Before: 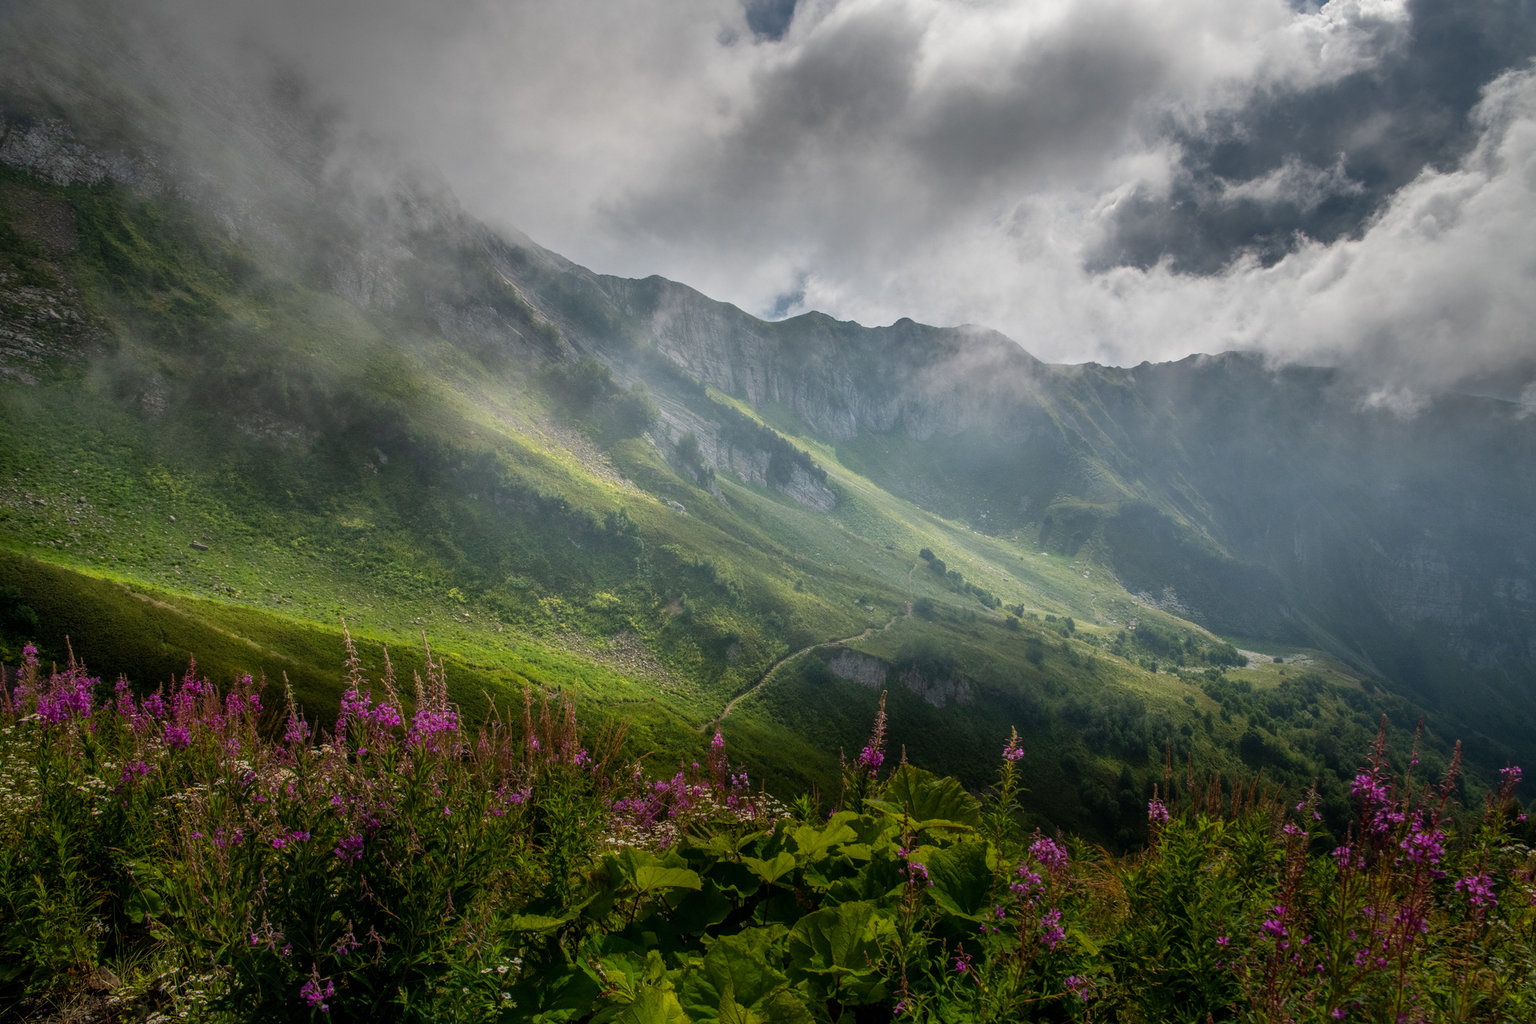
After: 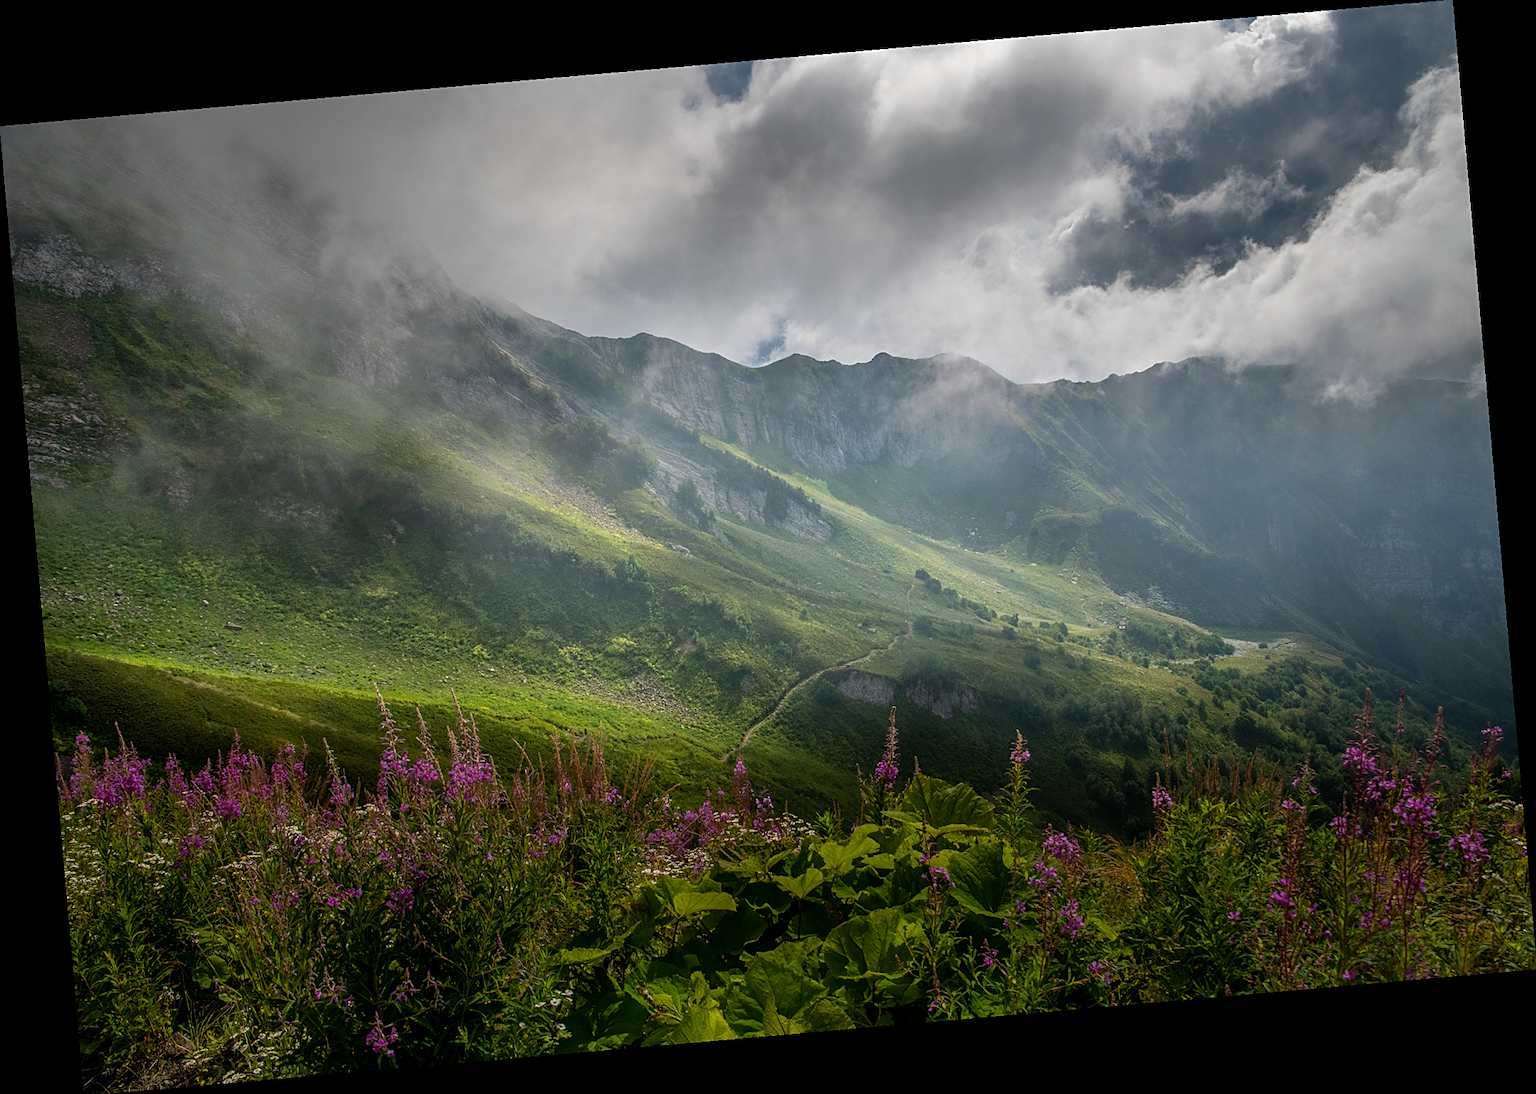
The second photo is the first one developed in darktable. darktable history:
color zones: curves: ch0 [(0.068, 0.464) (0.25, 0.5) (0.48, 0.508) (0.75, 0.536) (0.886, 0.476) (0.967, 0.456)]; ch1 [(0.066, 0.456) (0.25, 0.5) (0.616, 0.508) (0.746, 0.56) (0.934, 0.444)]
rotate and perspective: rotation -4.98°, automatic cropping off
tone equalizer: on, module defaults
sharpen: on, module defaults
